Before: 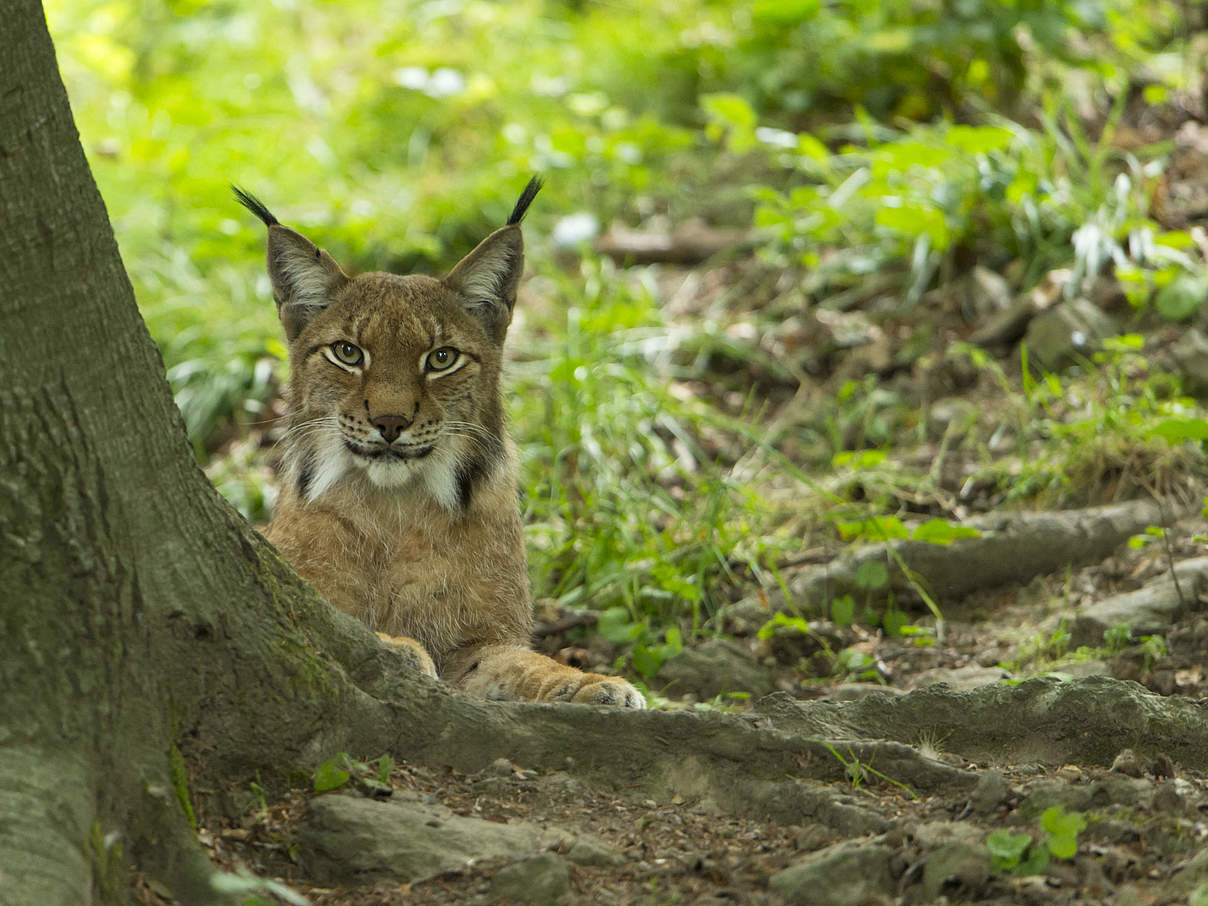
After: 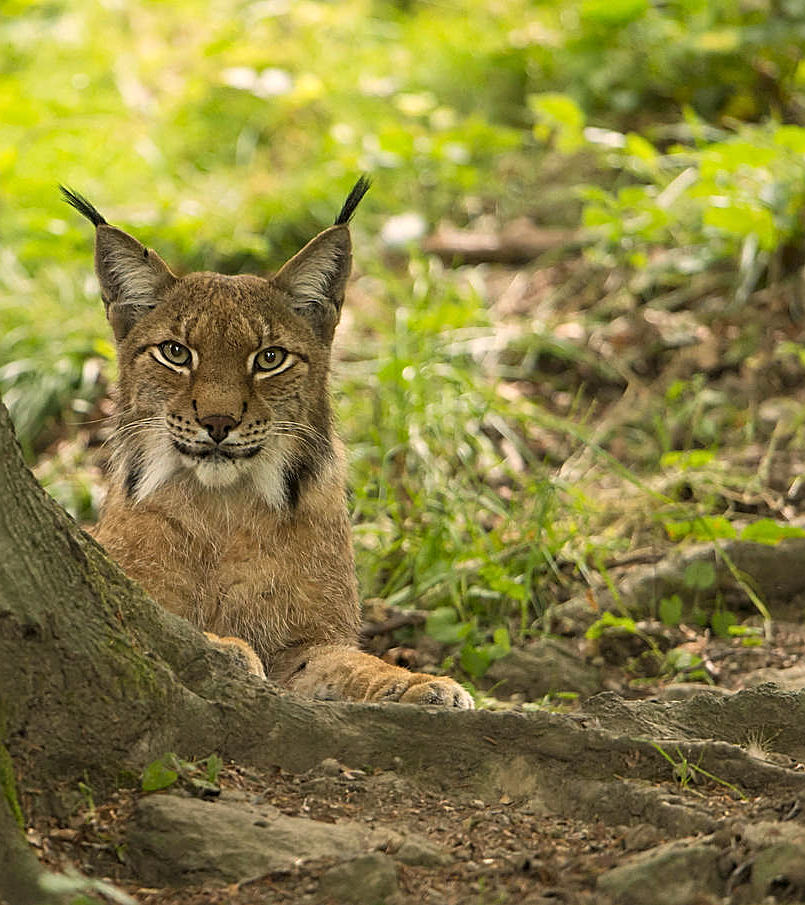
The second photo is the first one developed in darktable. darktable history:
crop and rotate: left 14.292%, right 19.041%
sharpen: amount 0.575
white balance: red 1.127, blue 0.943
